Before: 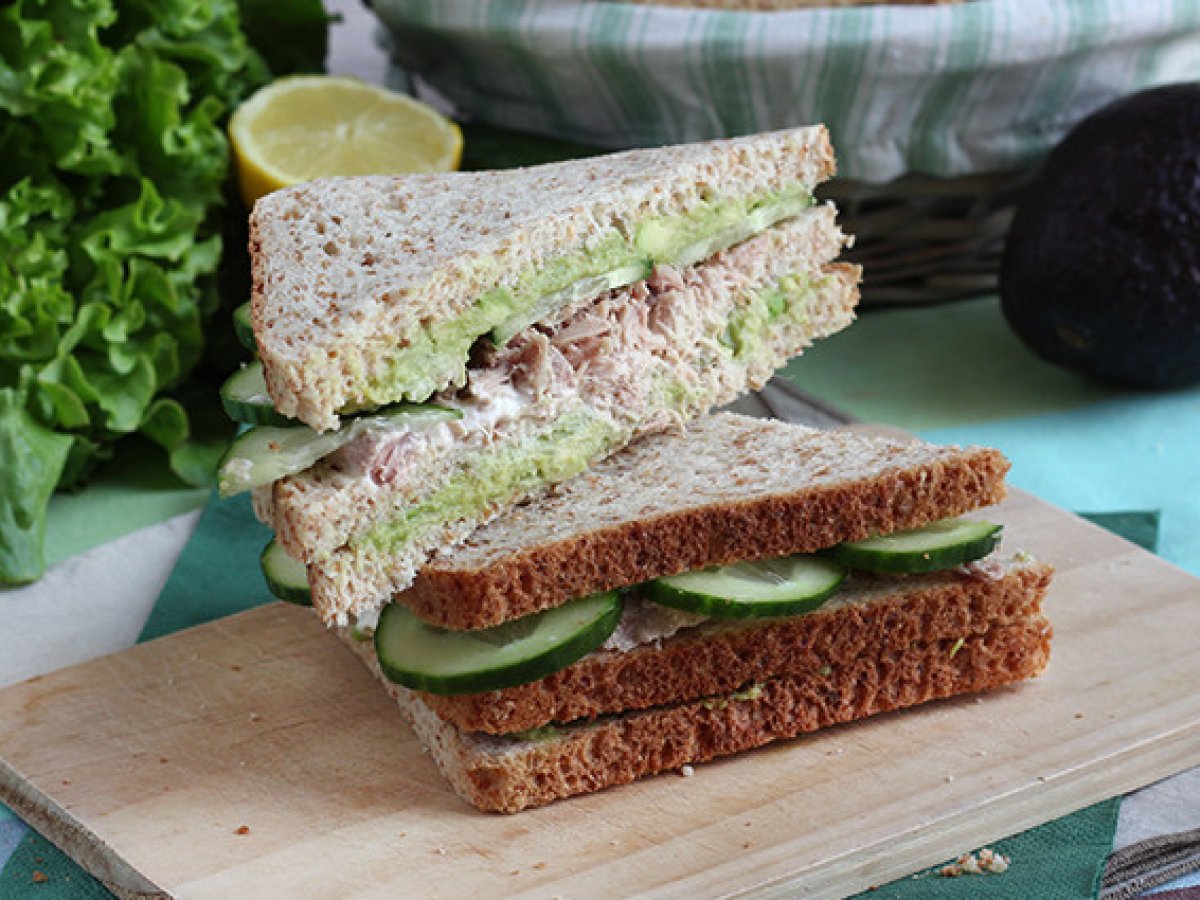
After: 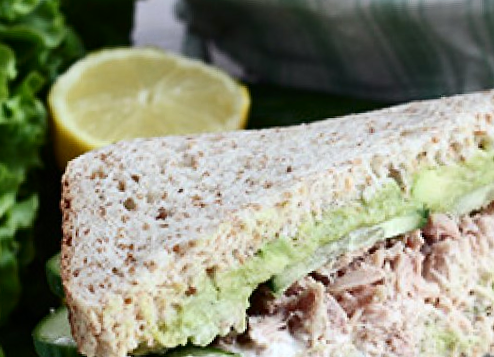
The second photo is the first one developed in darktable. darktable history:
rotate and perspective: rotation 1.69°, lens shift (vertical) -0.023, lens shift (horizontal) -0.291, crop left 0.025, crop right 0.988, crop top 0.092, crop bottom 0.842
contrast brightness saturation: contrast 0.22
crop and rotate: left 10.817%, top 0.062%, right 47.194%, bottom 53.626%
